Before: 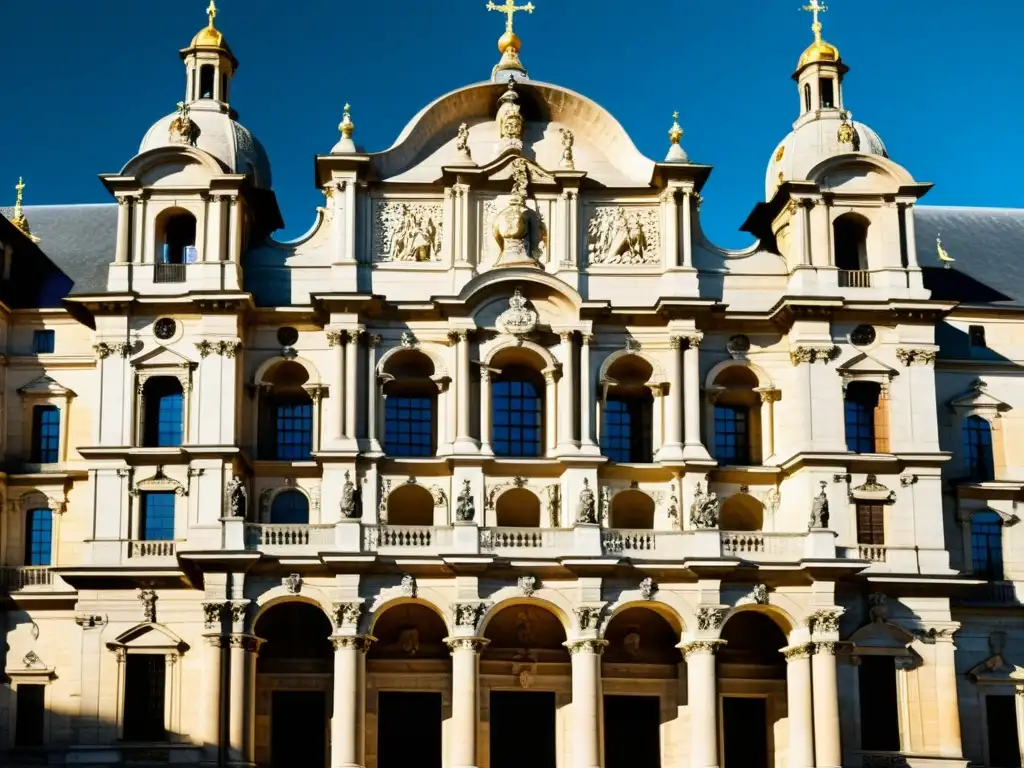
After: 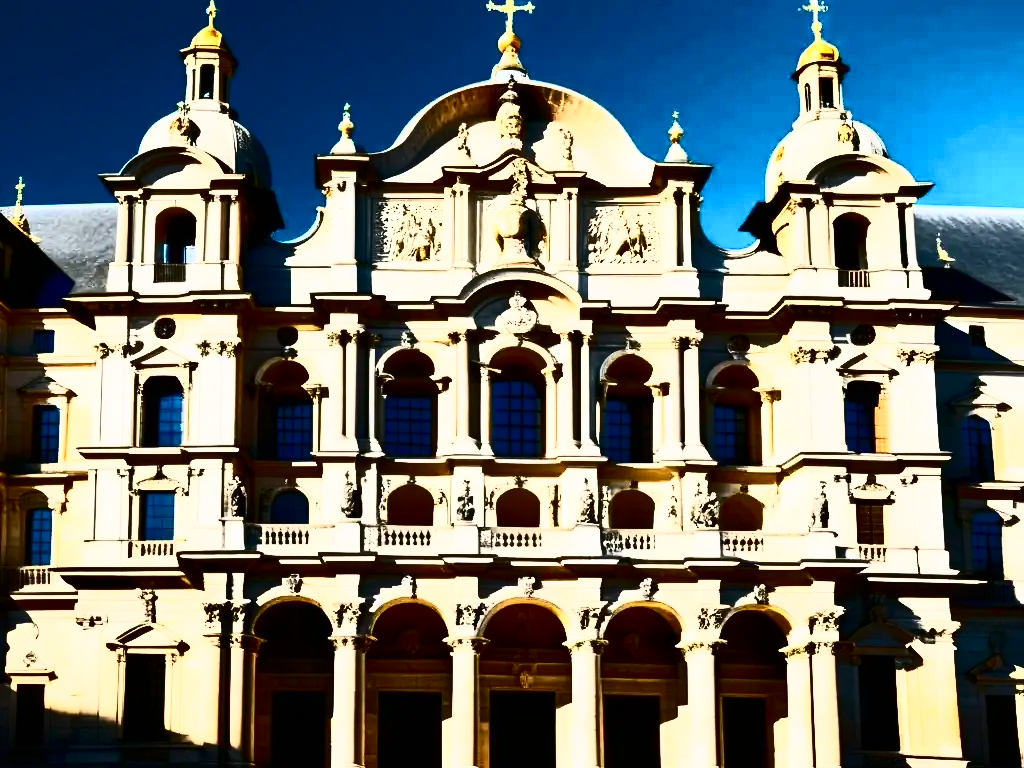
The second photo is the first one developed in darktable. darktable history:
color zones: curves: ch1 [(0, 0.292) (0.001, 0.292) (0.2, 0.264) (0.4, 0.248) (0.6, 0.248) (0.8, 0.264) (0.999, 0.292) (1, 0.292)]
color correction: highlights a* 1.7, highlights b* -1.82, saturation 2.45
contrast brightness saturation: contrast 0.936, brightness 0.193
